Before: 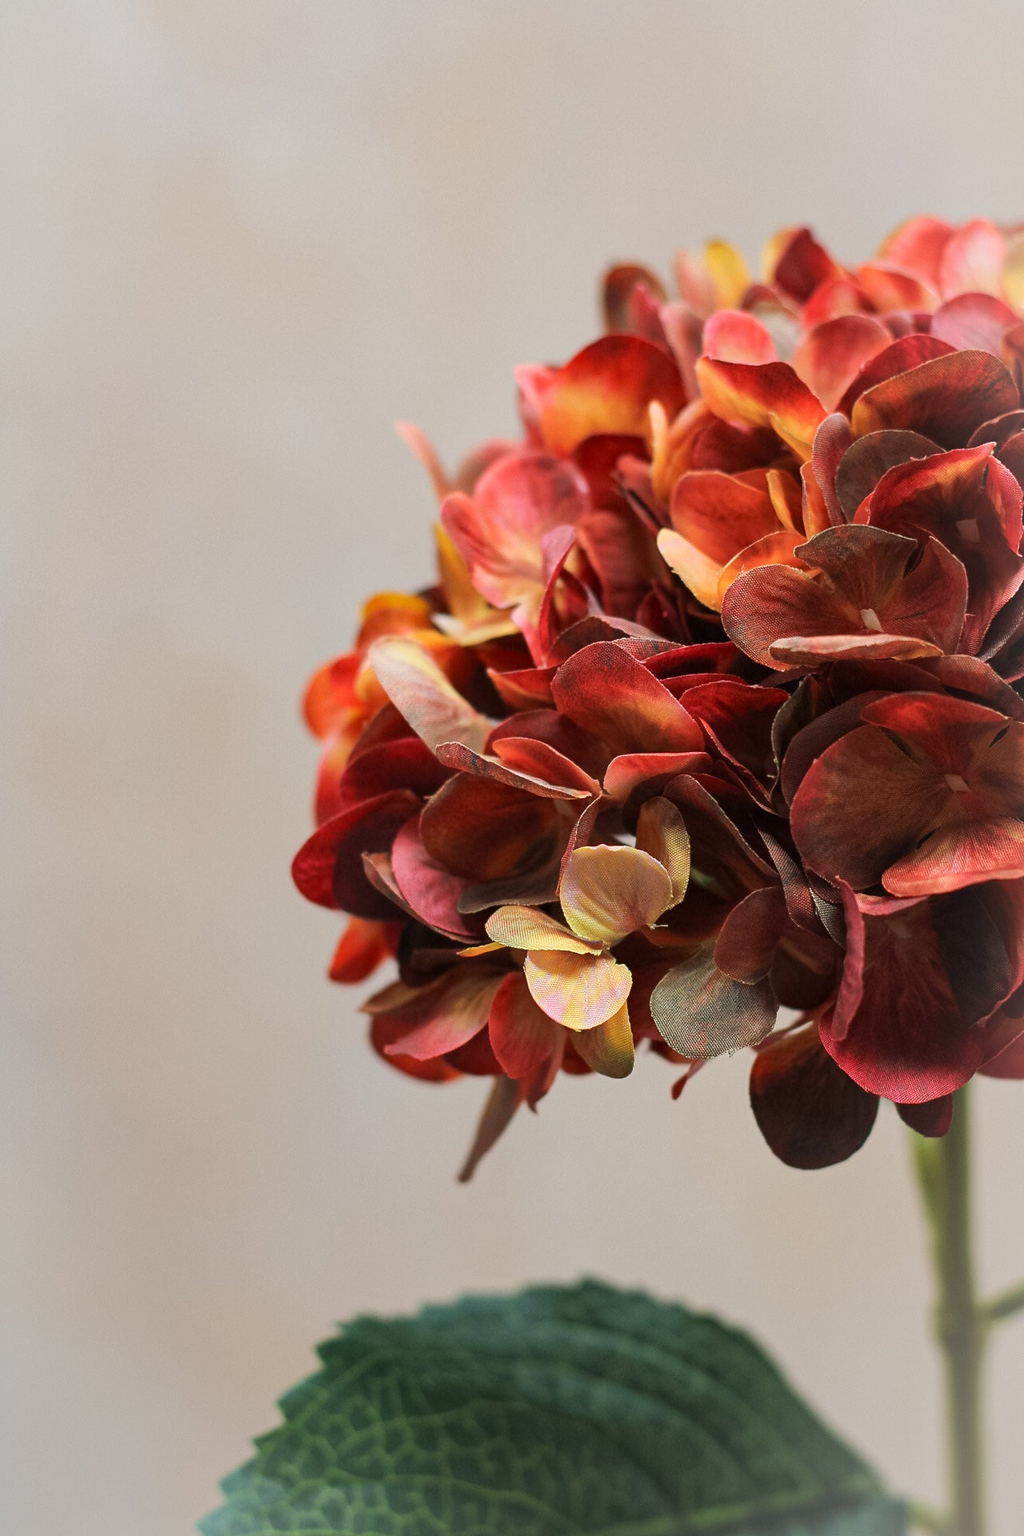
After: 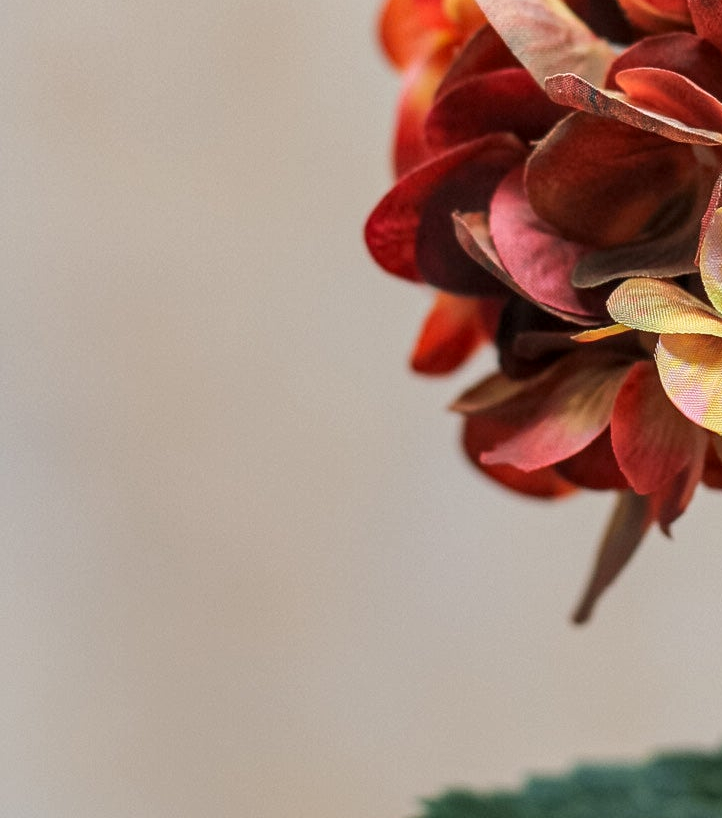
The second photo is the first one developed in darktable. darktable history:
local contrast: on, module defaults
crop: top 44.483%, right 43.593%, bottom 12.892%
